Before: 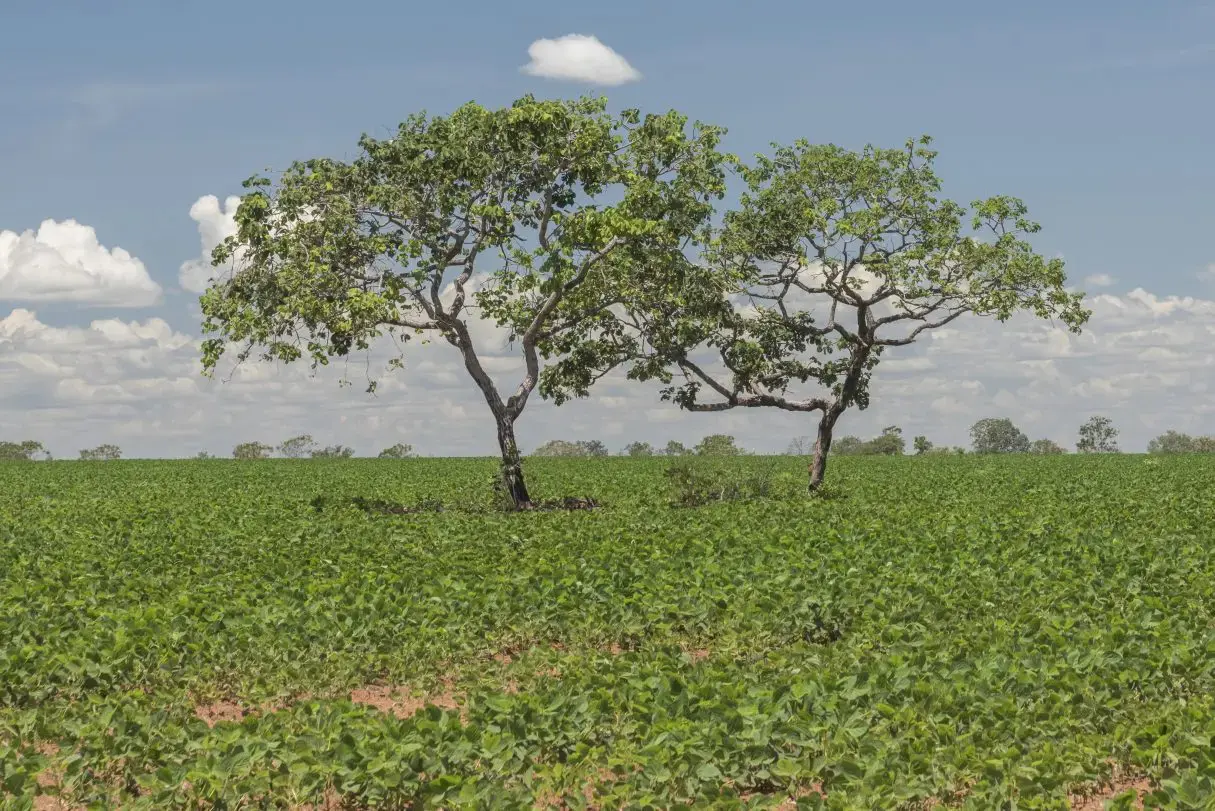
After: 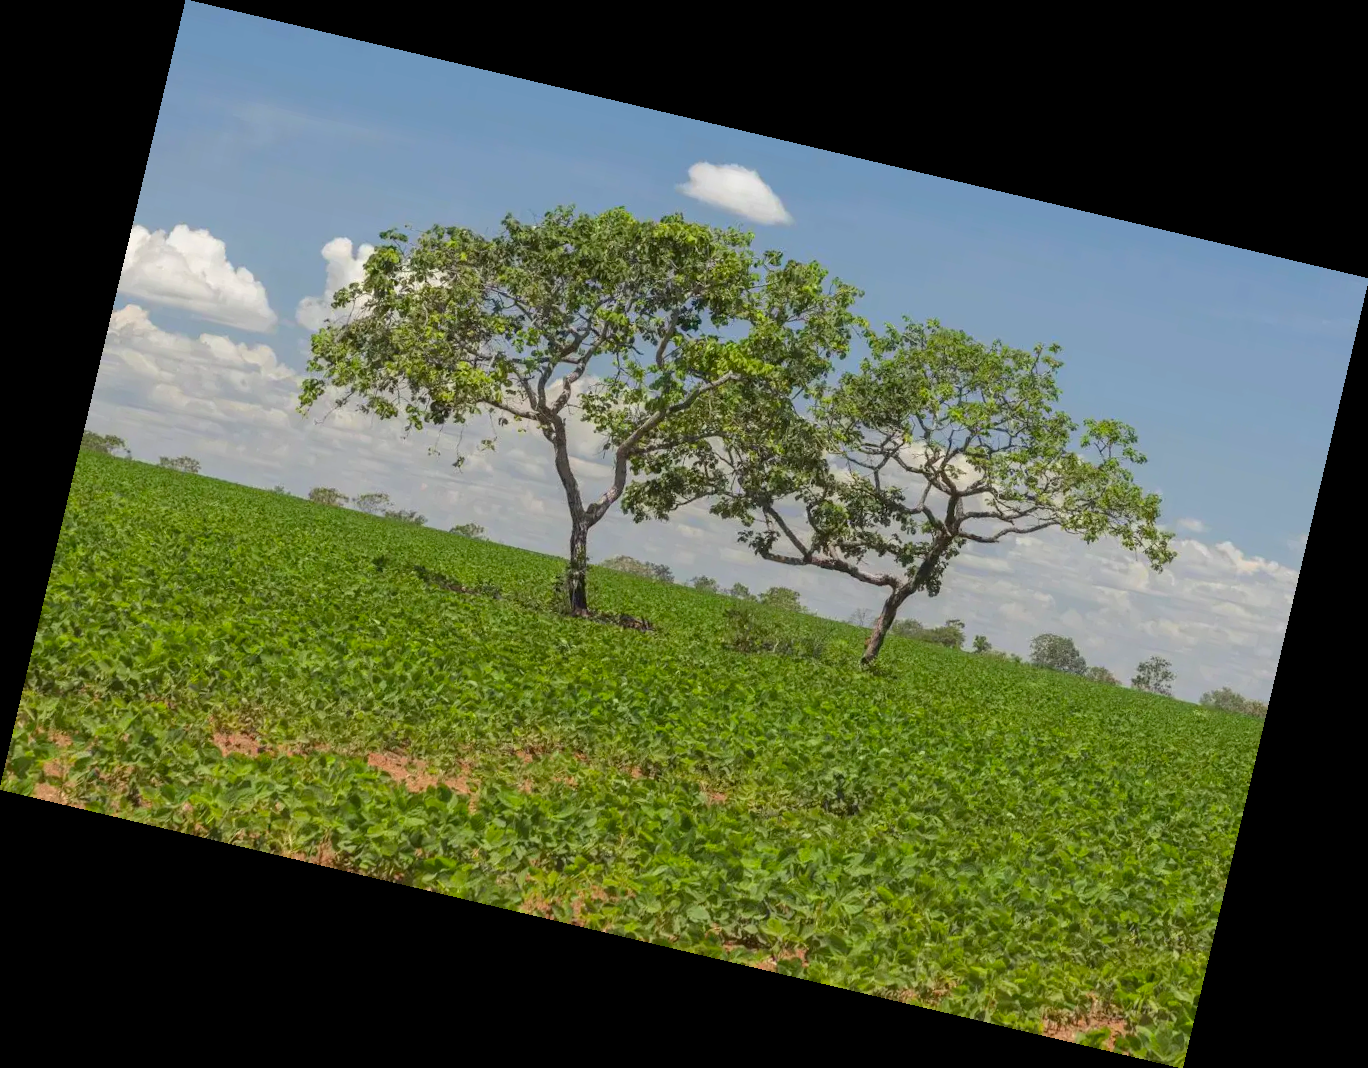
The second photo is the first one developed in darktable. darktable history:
contrast brightness saturation: brightness -0.02, saturation 0.35
rotate and perspective: rotation 13.27°, automatic cropping off
